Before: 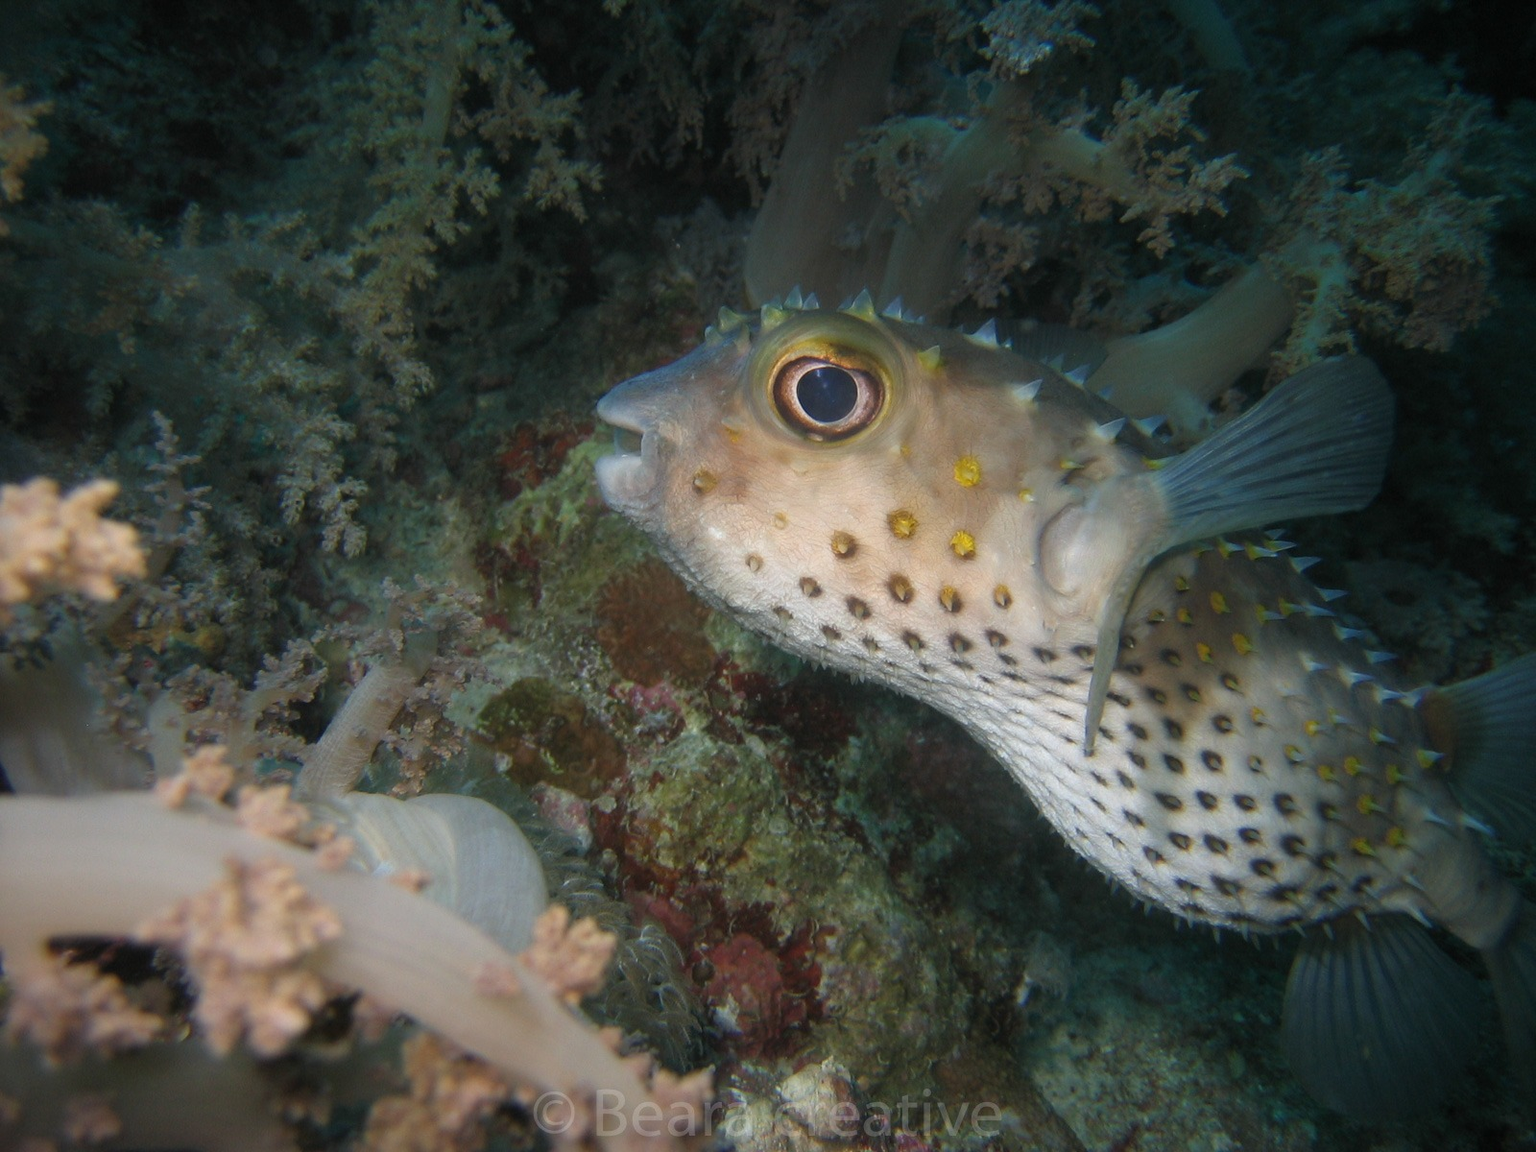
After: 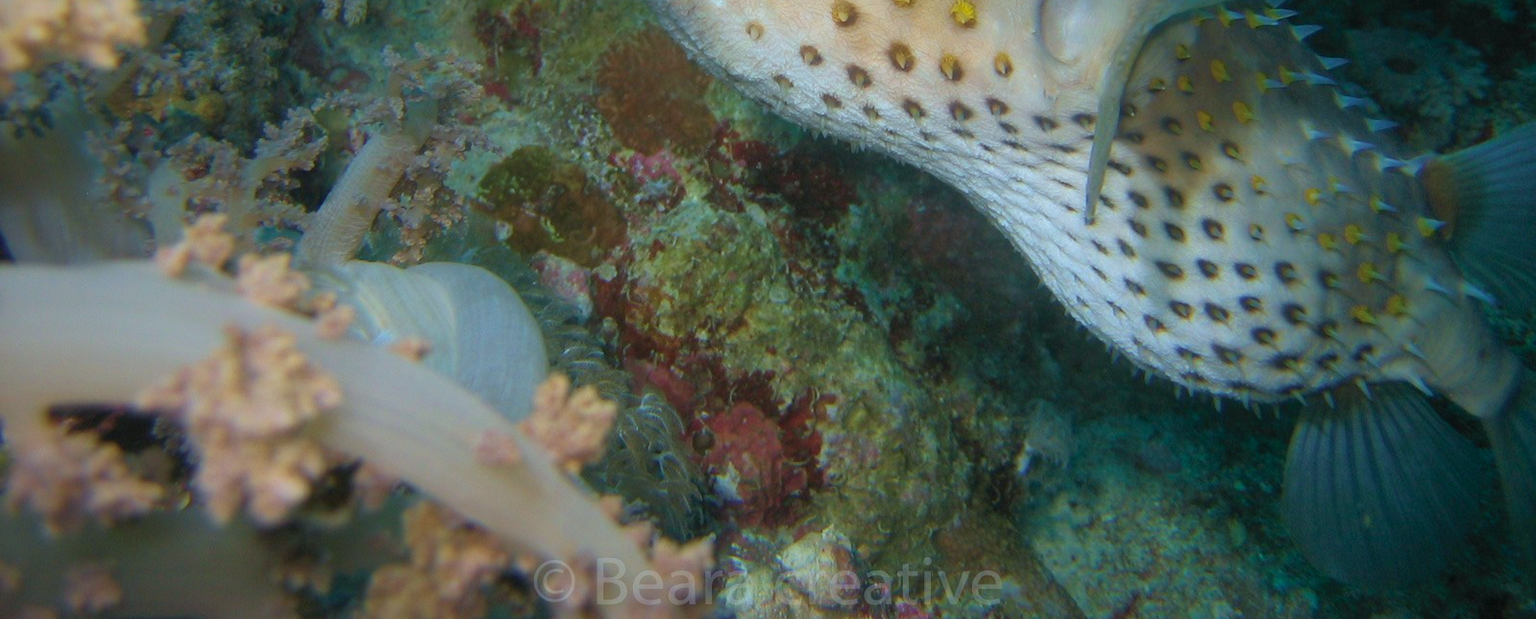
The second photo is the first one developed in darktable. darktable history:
velvia: strength 45%
shadows and highlights: on, module defaults
crop and rotate: top 46.237%
white balance: red 0.925, blue 1.046
